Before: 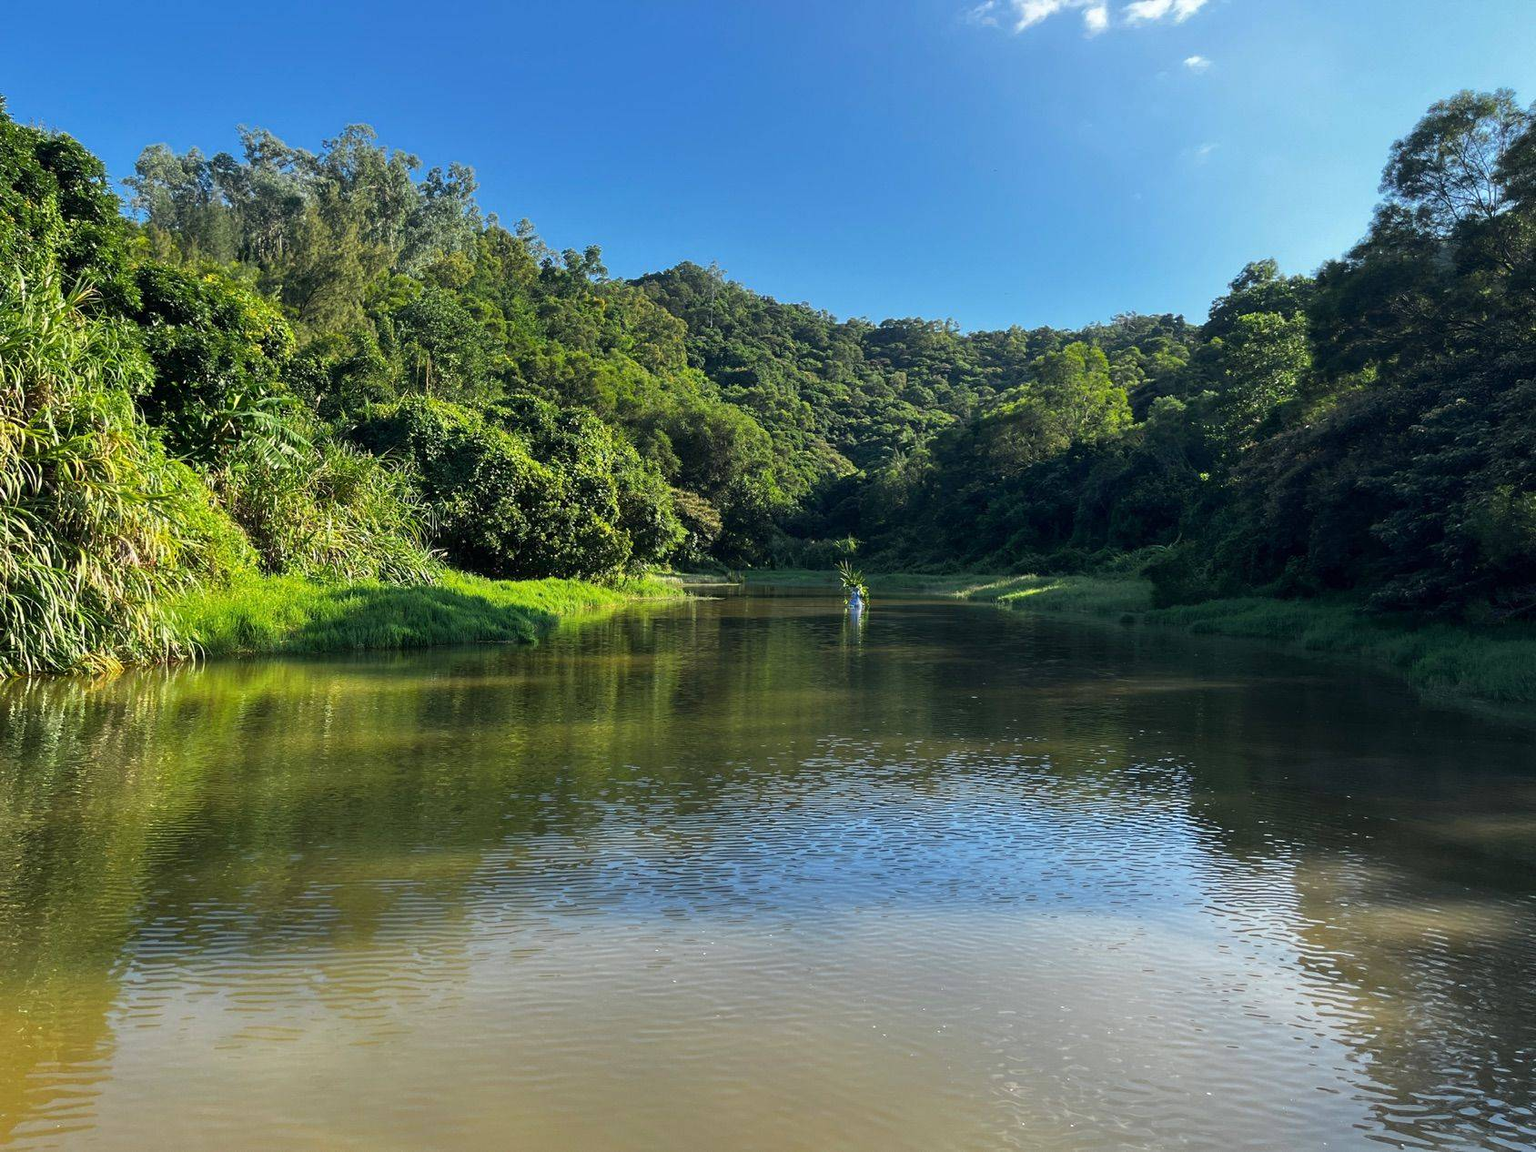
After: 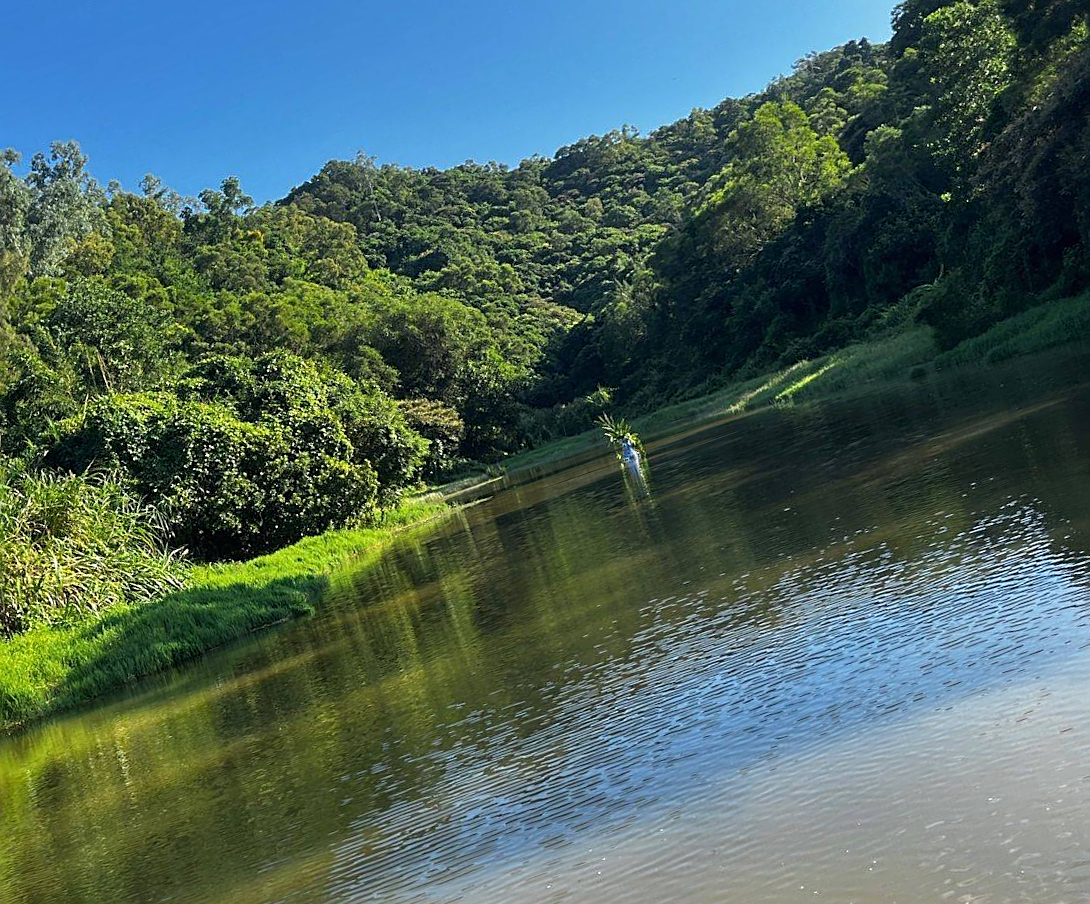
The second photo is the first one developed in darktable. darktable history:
sharpen: on, module defaults
crop and rotate: angle 19.18°, left 6.726%, right 3.944%, bottom 1.175%
